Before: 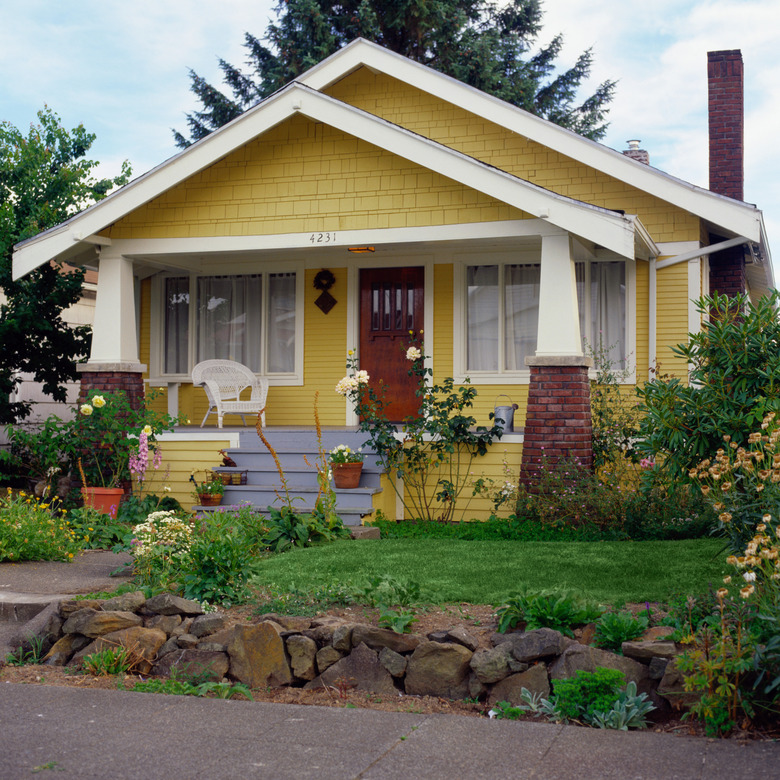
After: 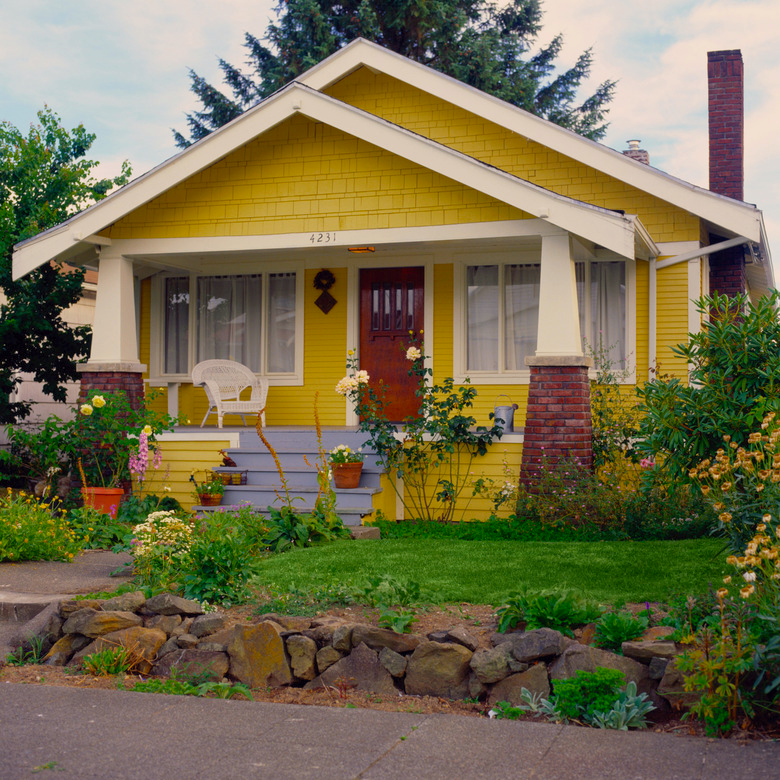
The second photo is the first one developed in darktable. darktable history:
color balance rgb: highlights gain › chroma 3.077%, highlights gain › hue 60°, perceptual saturation grading › global saturation 29.879%, contrast -10.23%
